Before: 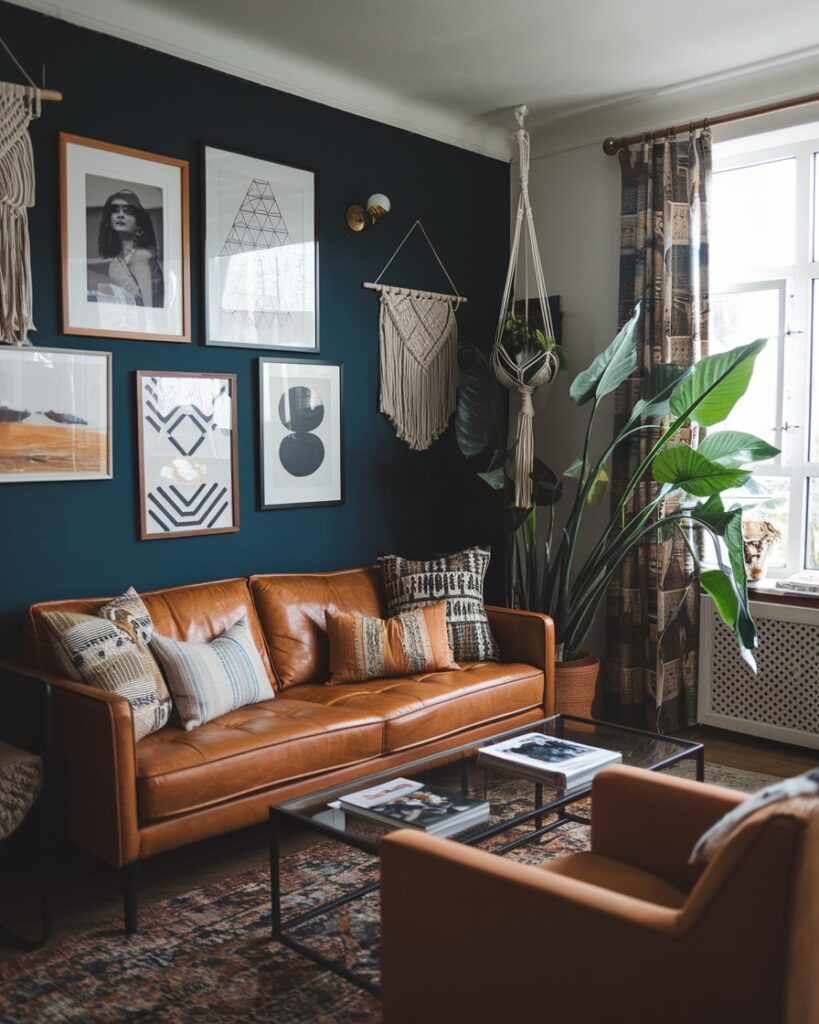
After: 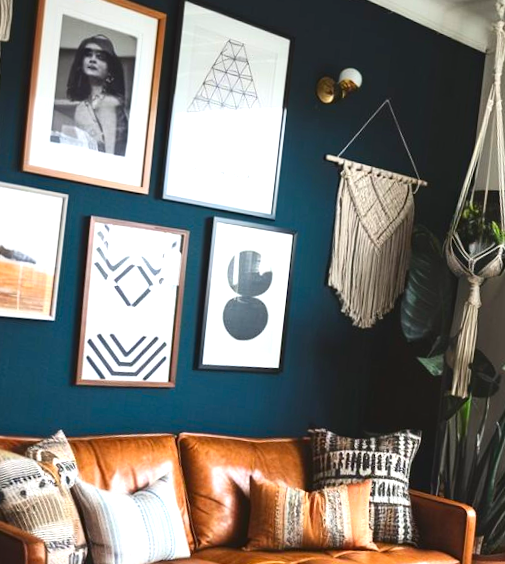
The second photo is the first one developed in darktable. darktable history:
crop and rotate: angle -6.65°, left 2.076%, top 6.947%, right 27.628%, bottom 30.304%
exposure: exposure 0.995 EV, compensate highlight preservation false
contrast brightness saturation: contrast 0.133, brightness -0.056, saturation 0.161
